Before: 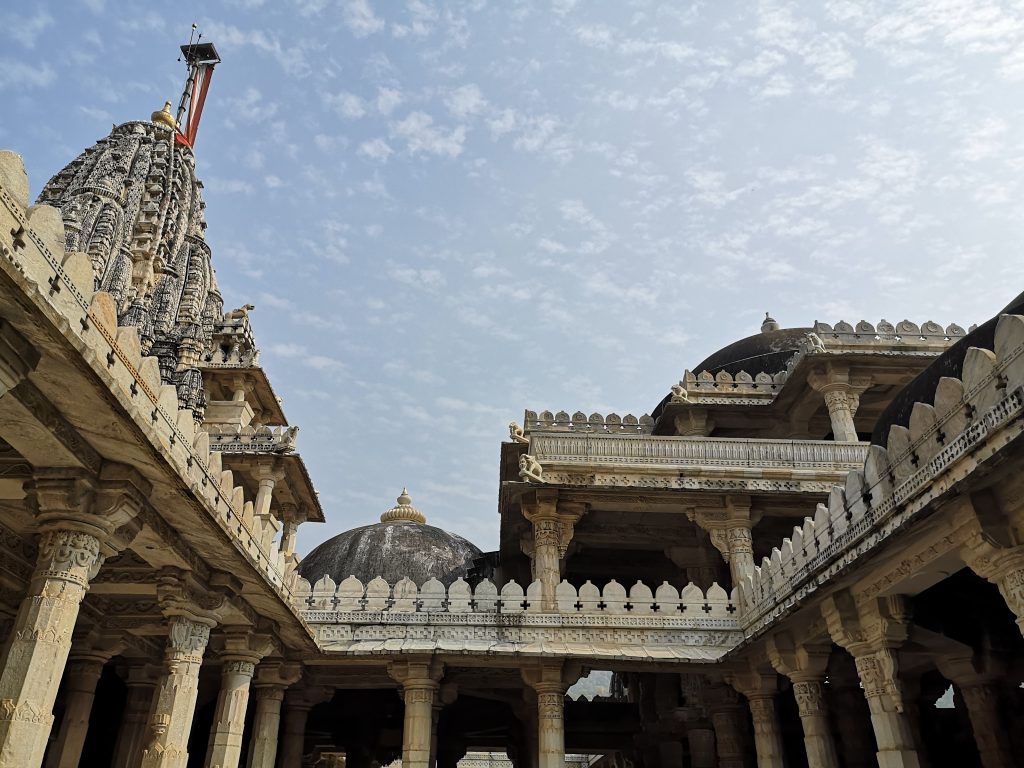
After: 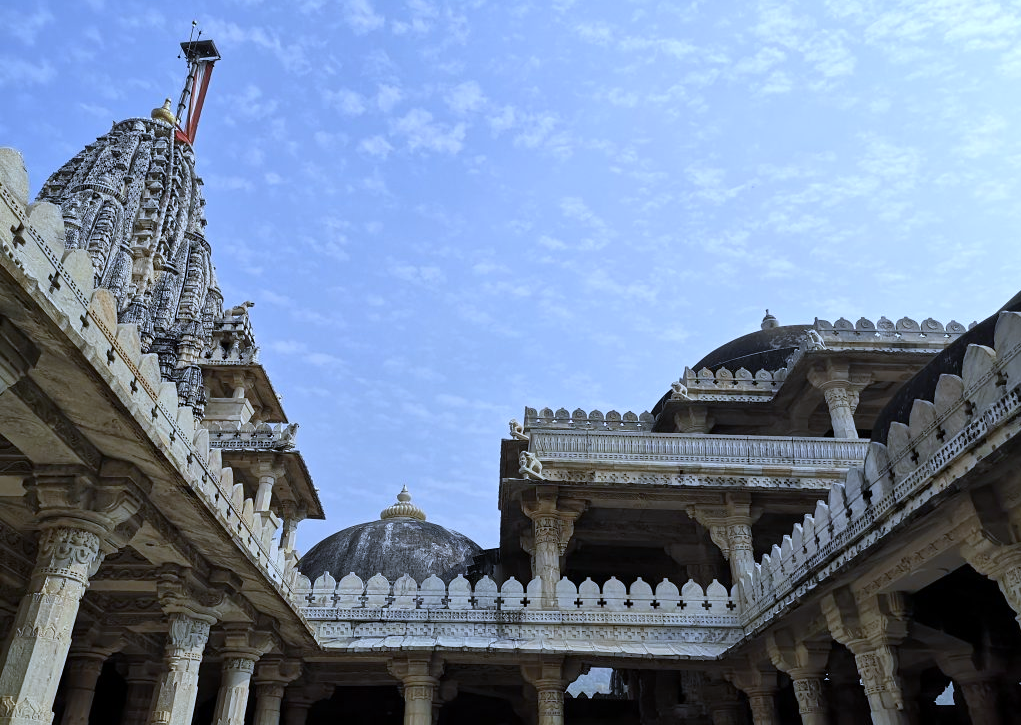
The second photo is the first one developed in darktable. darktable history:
crop: top 0.448%, right 0.264%, bottom 5.045%
white balance: red 0.871, blue 1.249
contrast brightness saturation: saturation -0.05
